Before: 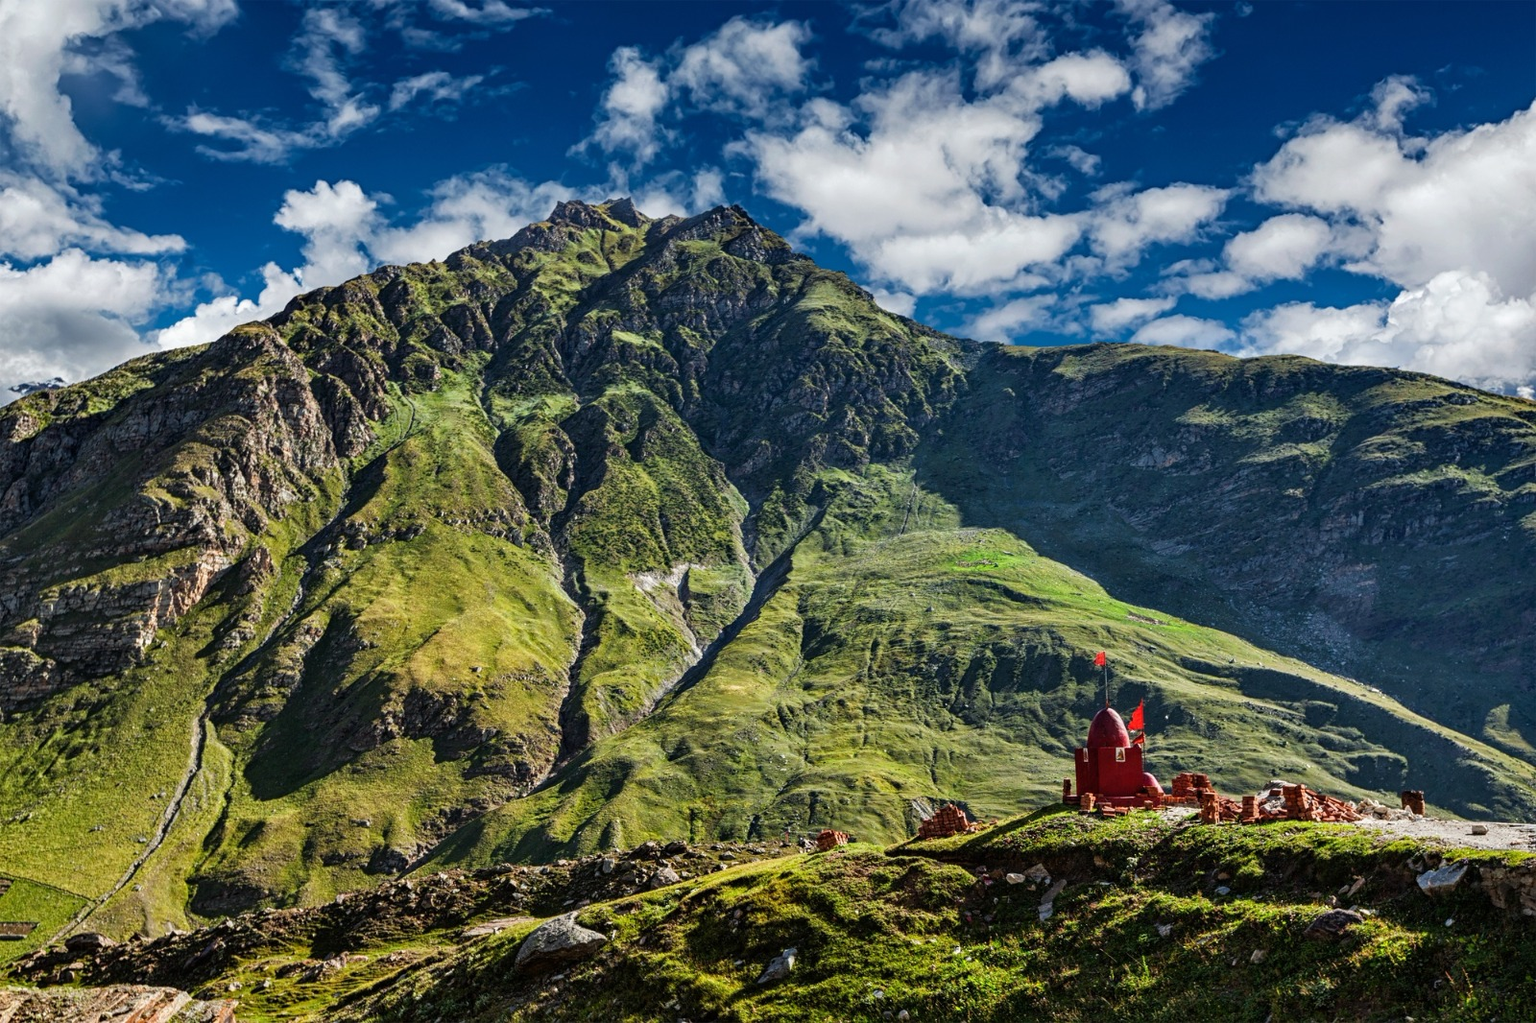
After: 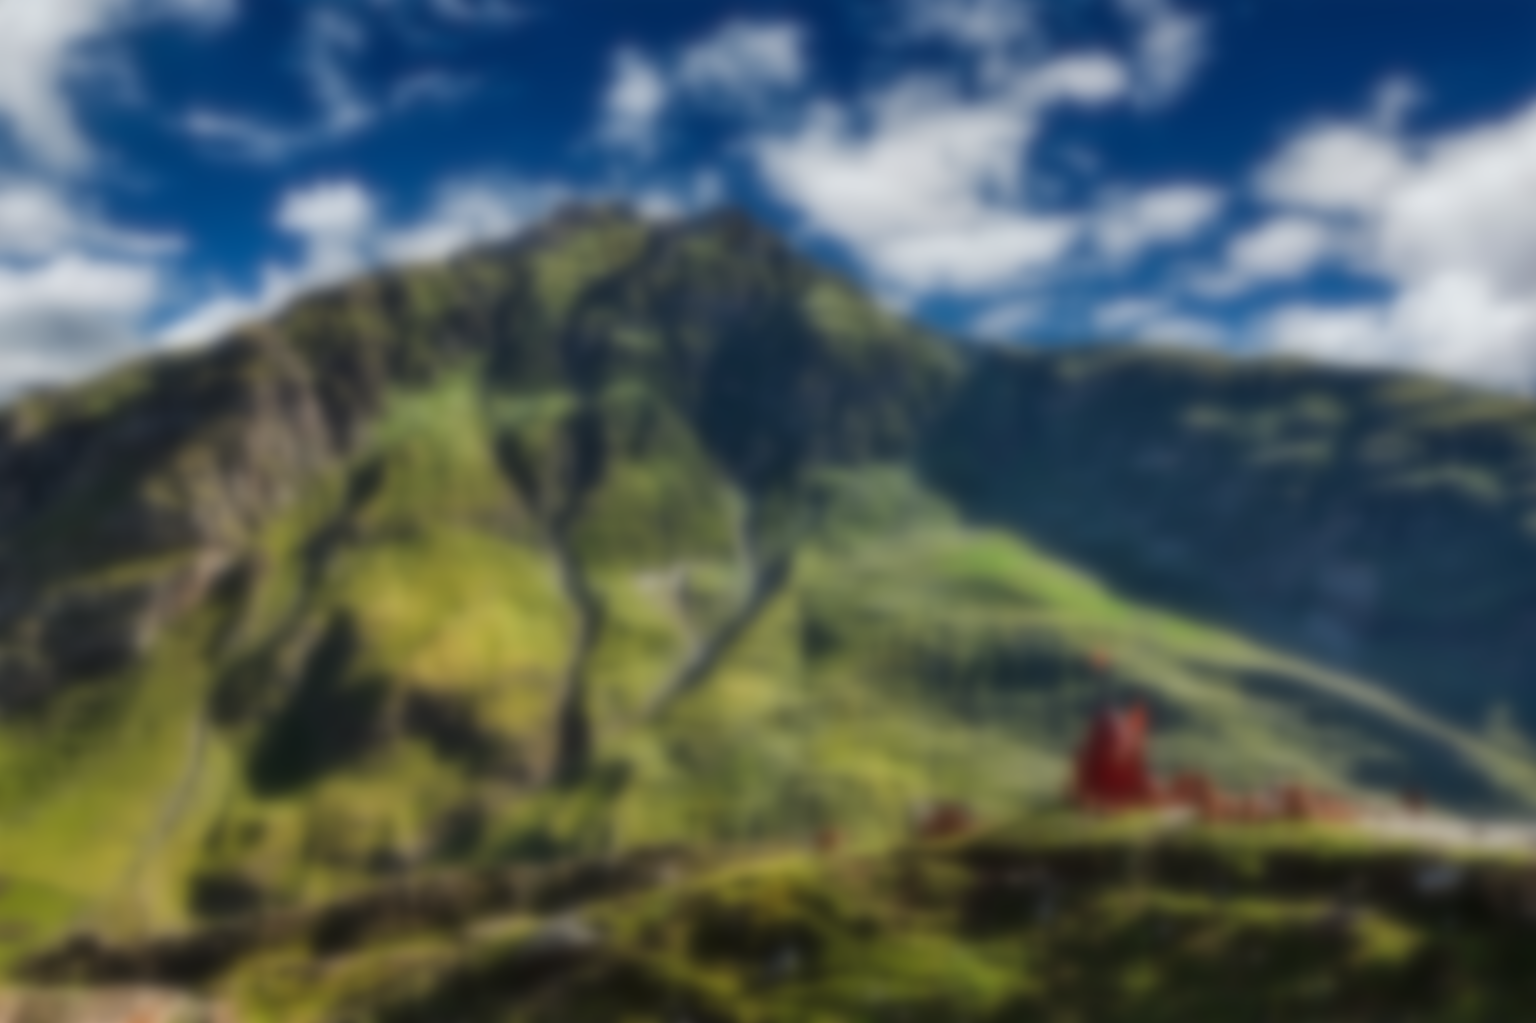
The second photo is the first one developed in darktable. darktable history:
sharpen: amount 0.2
lowpass: on, module defaults
